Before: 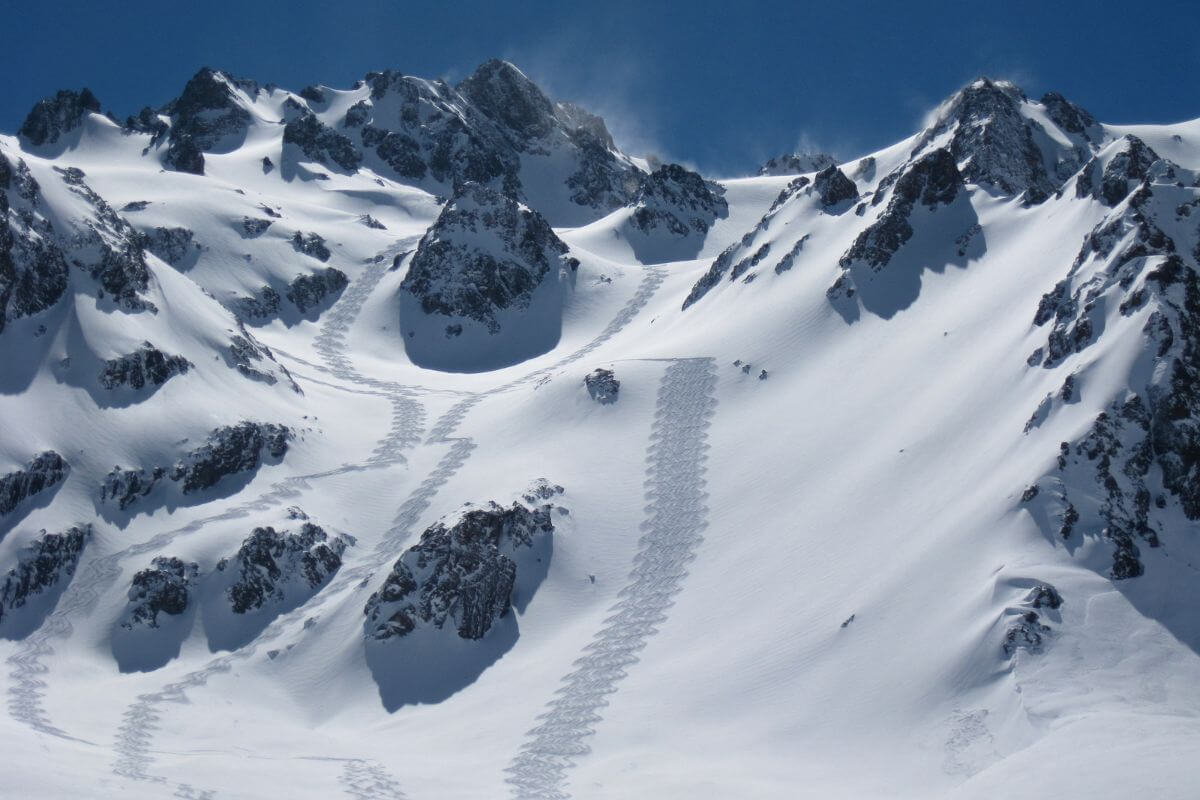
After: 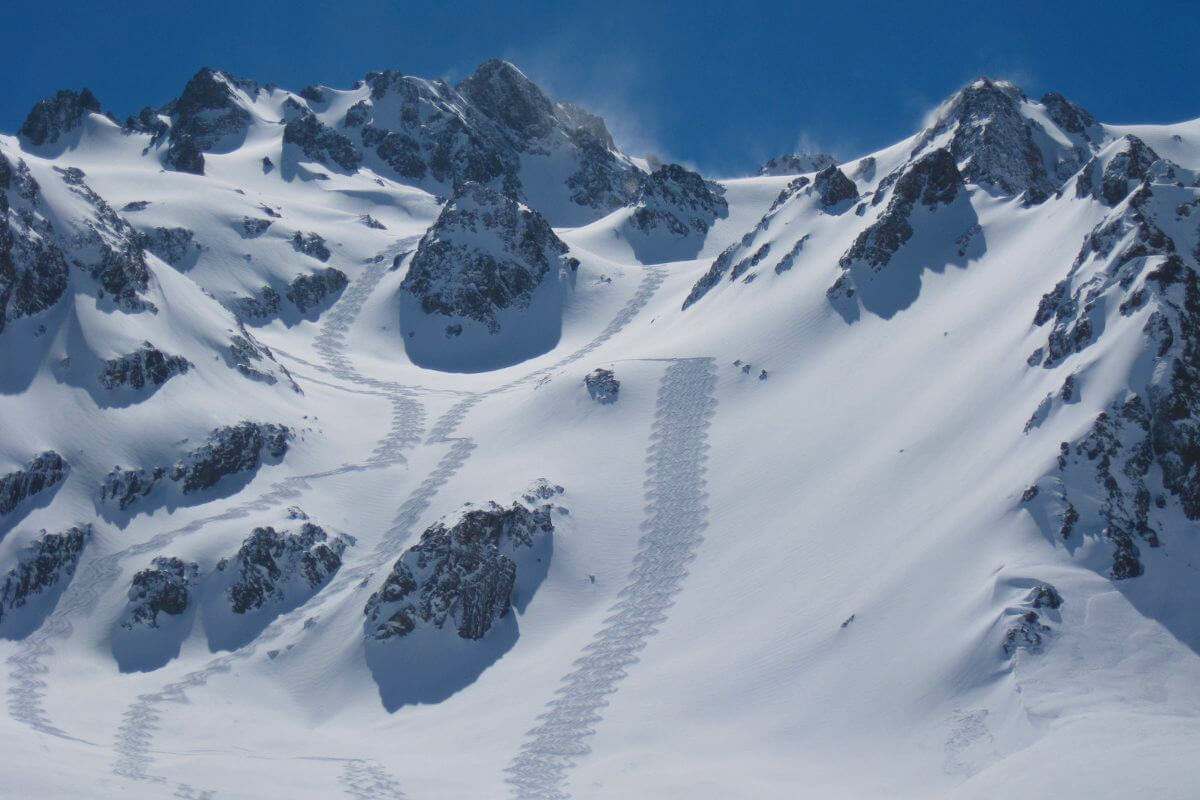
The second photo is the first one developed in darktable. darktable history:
contrast brightness saturation: contrast -0.17, saturation 0.186
